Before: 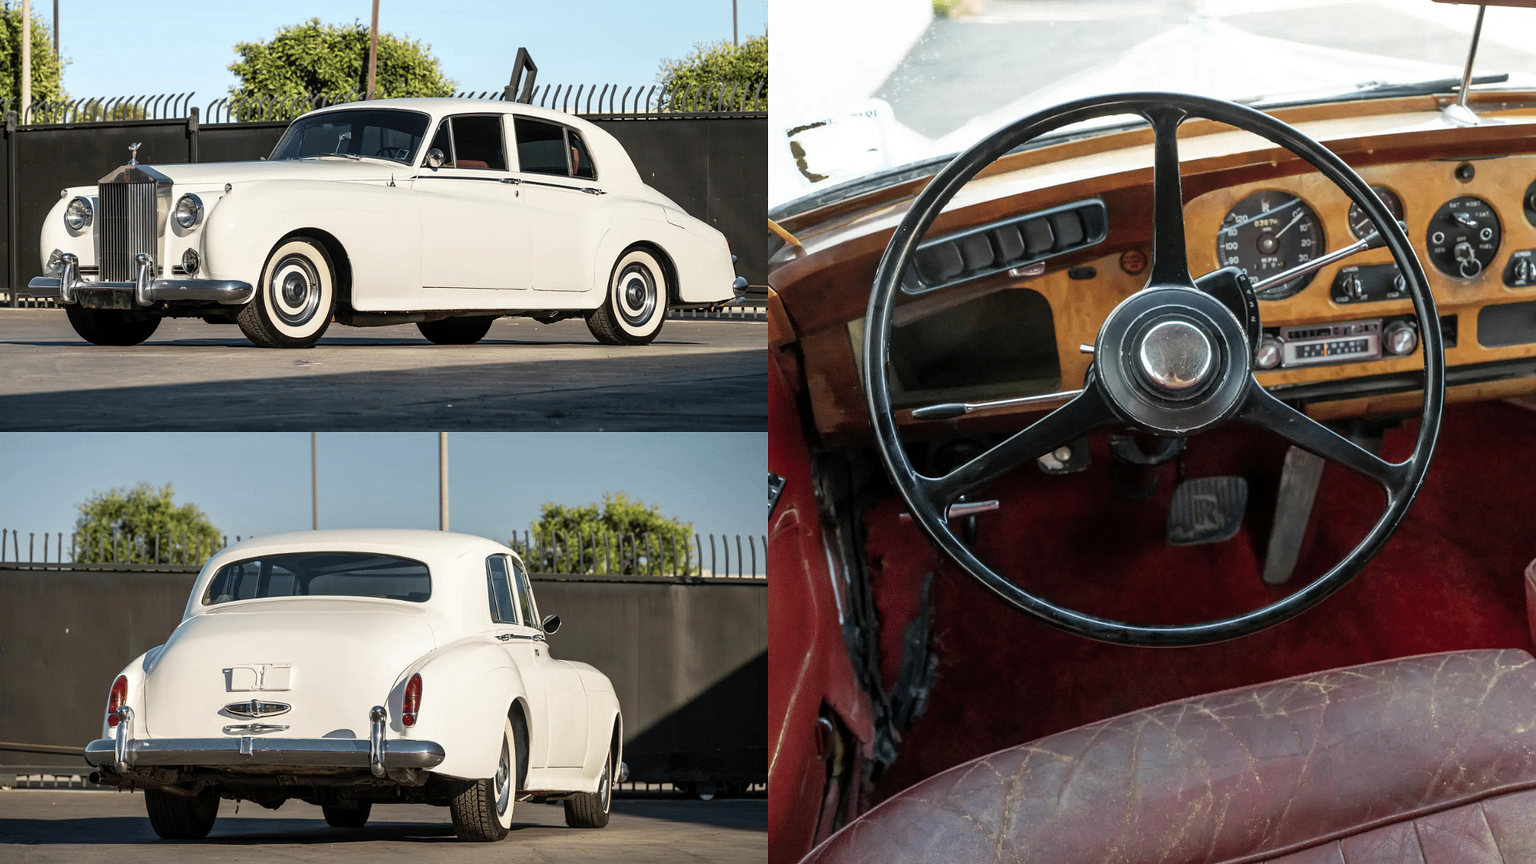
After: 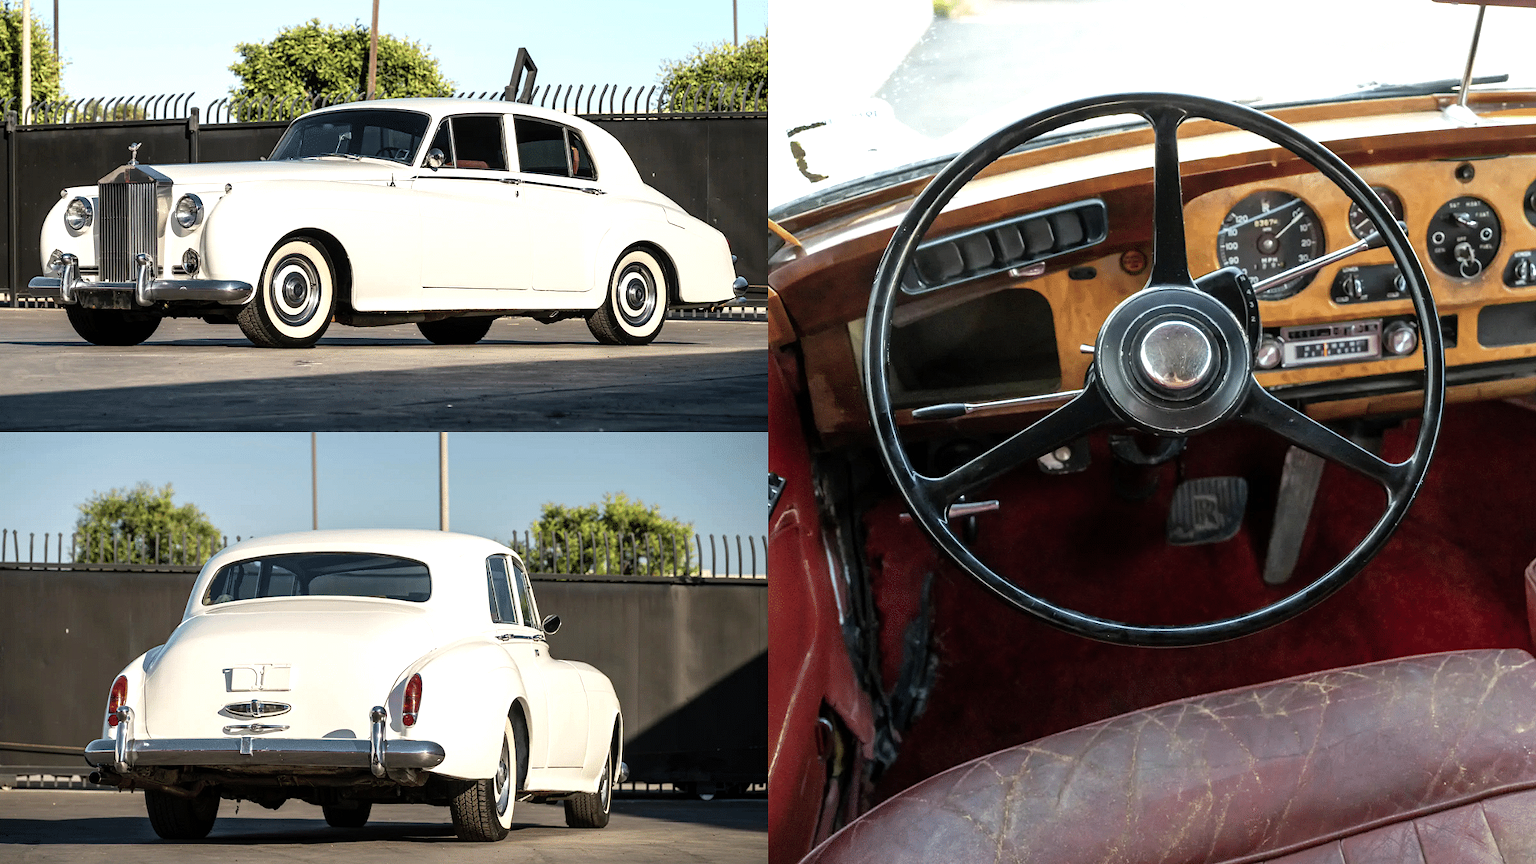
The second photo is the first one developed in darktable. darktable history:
tone equalizer: -8 EV -0.41 EV, -7 EV -0.356 EV, -6 EV -0.362 EV, -5 EV -0.199 EV, -3 EV 0.201 EV, -2 EV 0.352 EV, -1 EV 0.396 EV, +0 EV 0.416 EV, mask exposure compensation -0.502 EV
